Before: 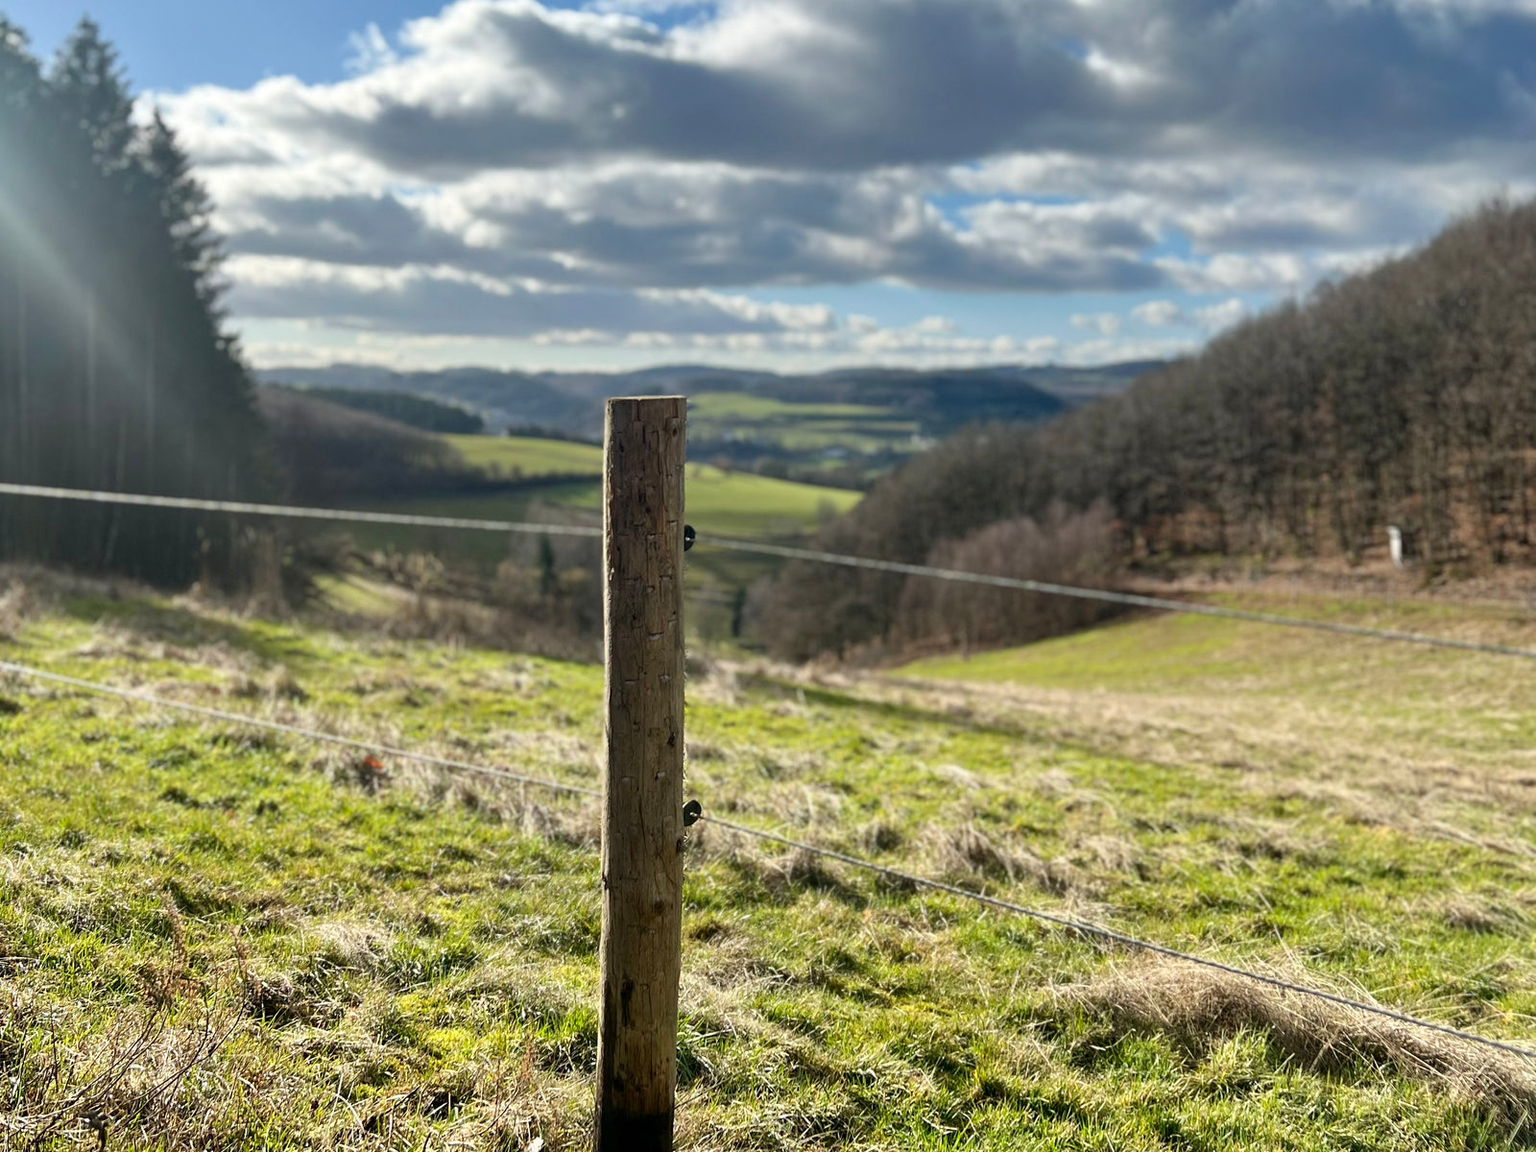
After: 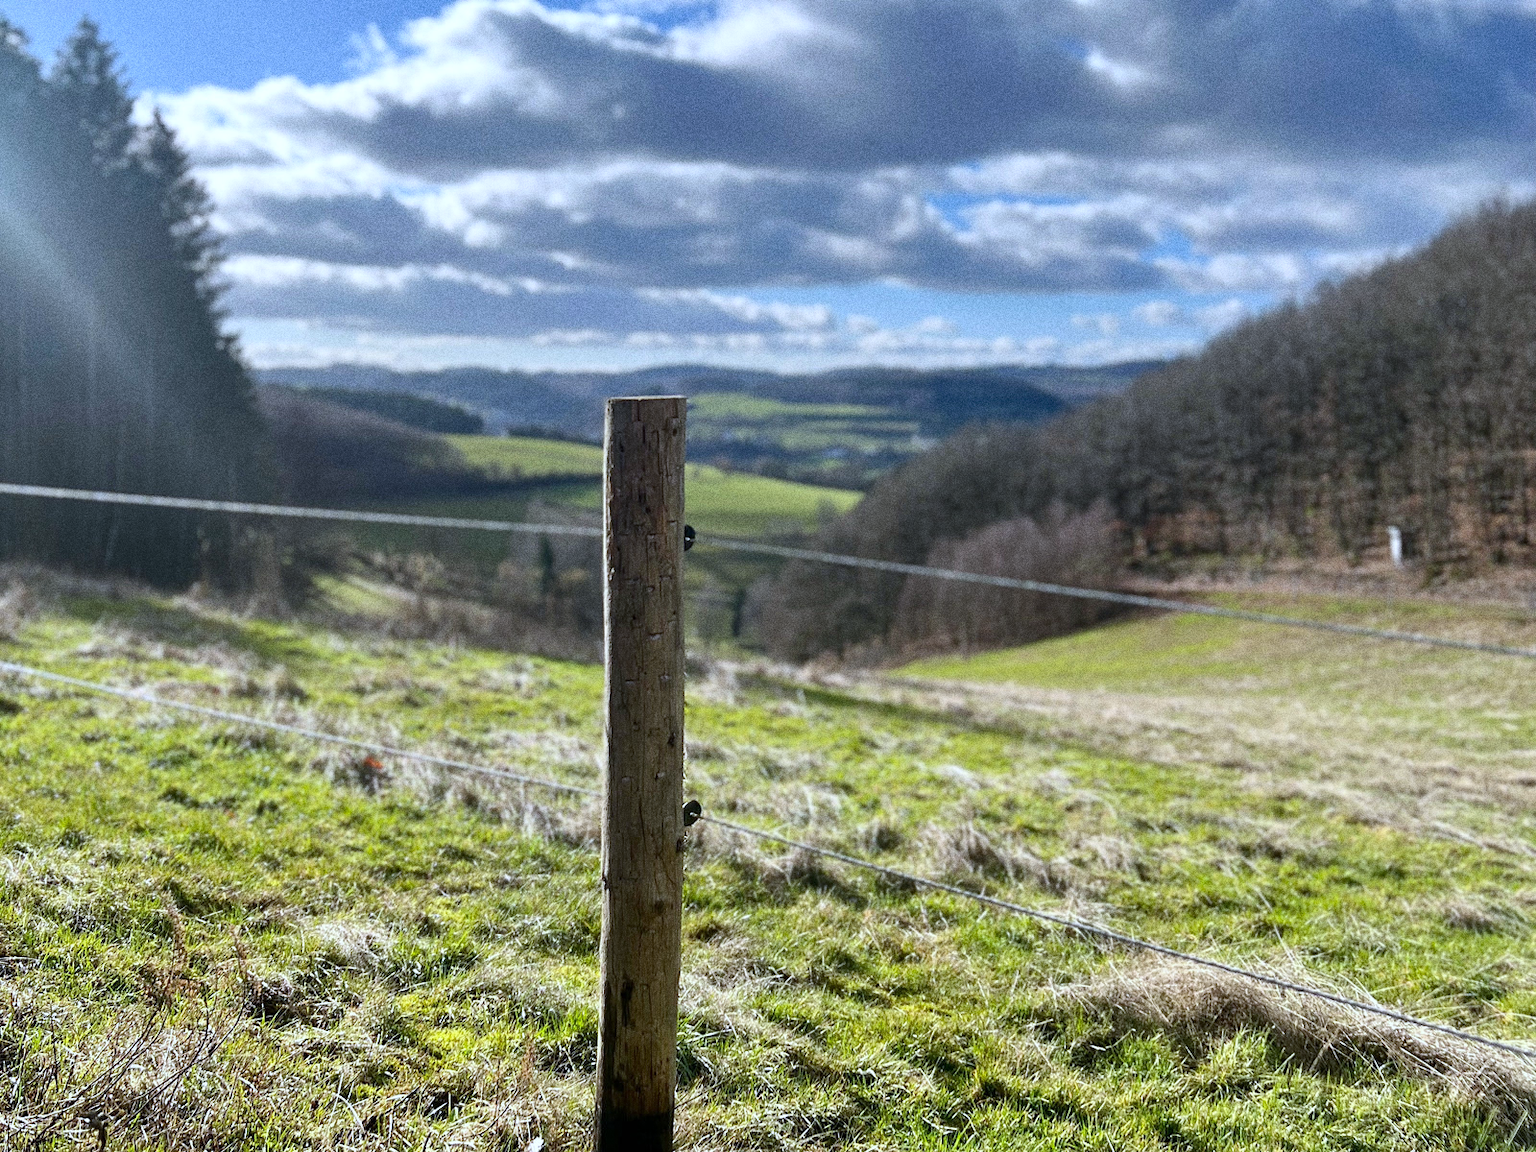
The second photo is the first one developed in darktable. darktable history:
grain: coarseness 0.09 ISO, strength 40%
white balance: red 0.948, green 1.02, blue 1.176
